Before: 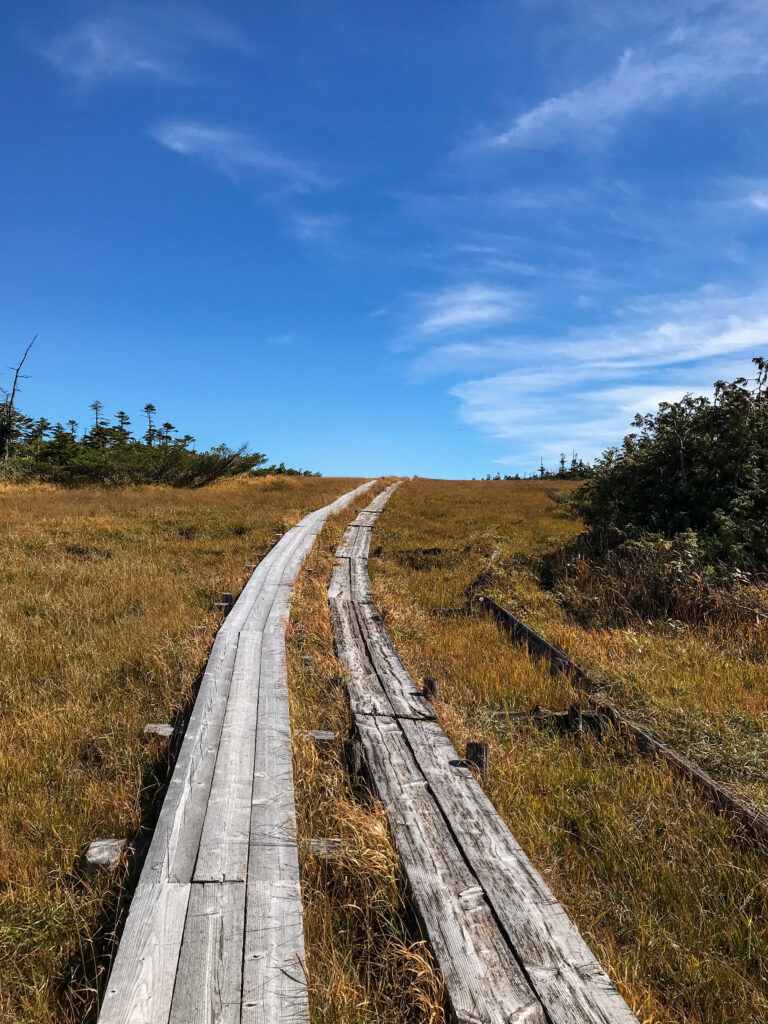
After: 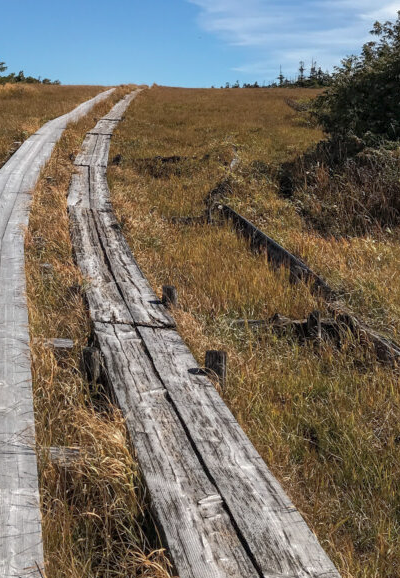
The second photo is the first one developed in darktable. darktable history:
color correction: highlights b* 0.018, saturation 0.816
crop: left 34.061%, top 38.369%, right 13.812%, bottom 5.154%
shadows and highlights: on, module defaults
